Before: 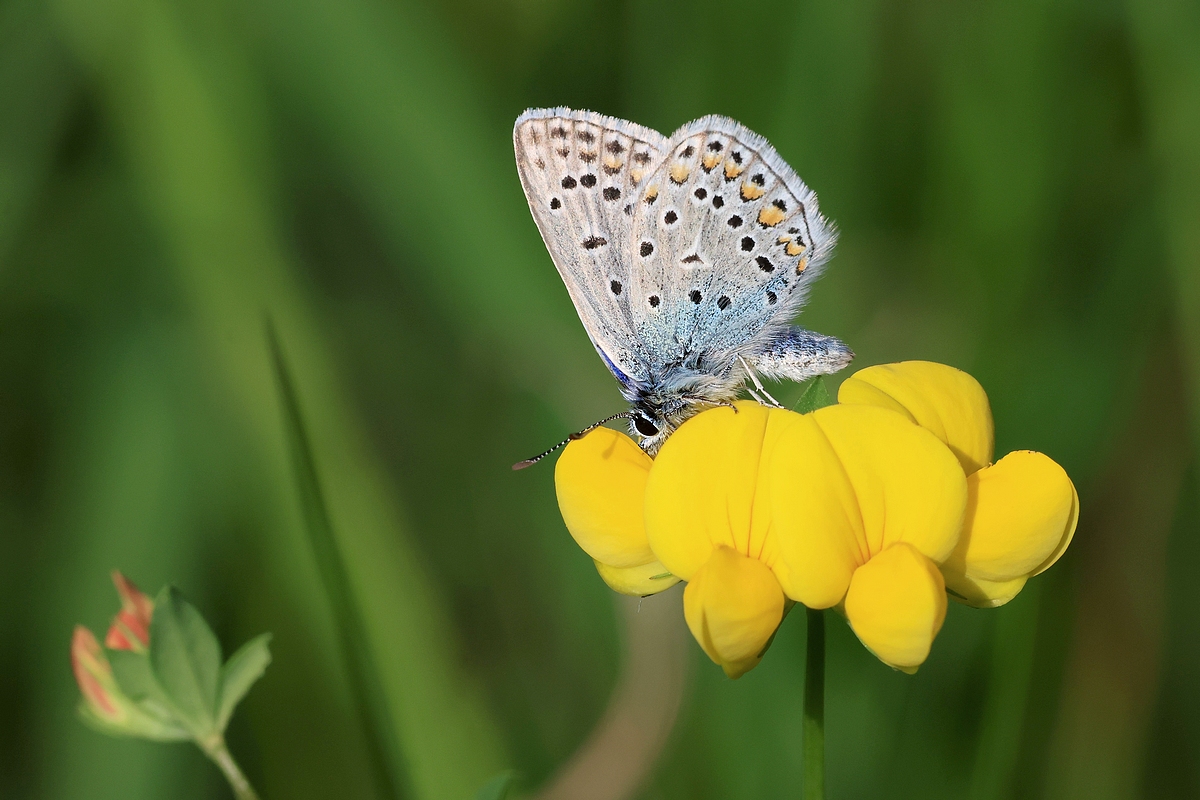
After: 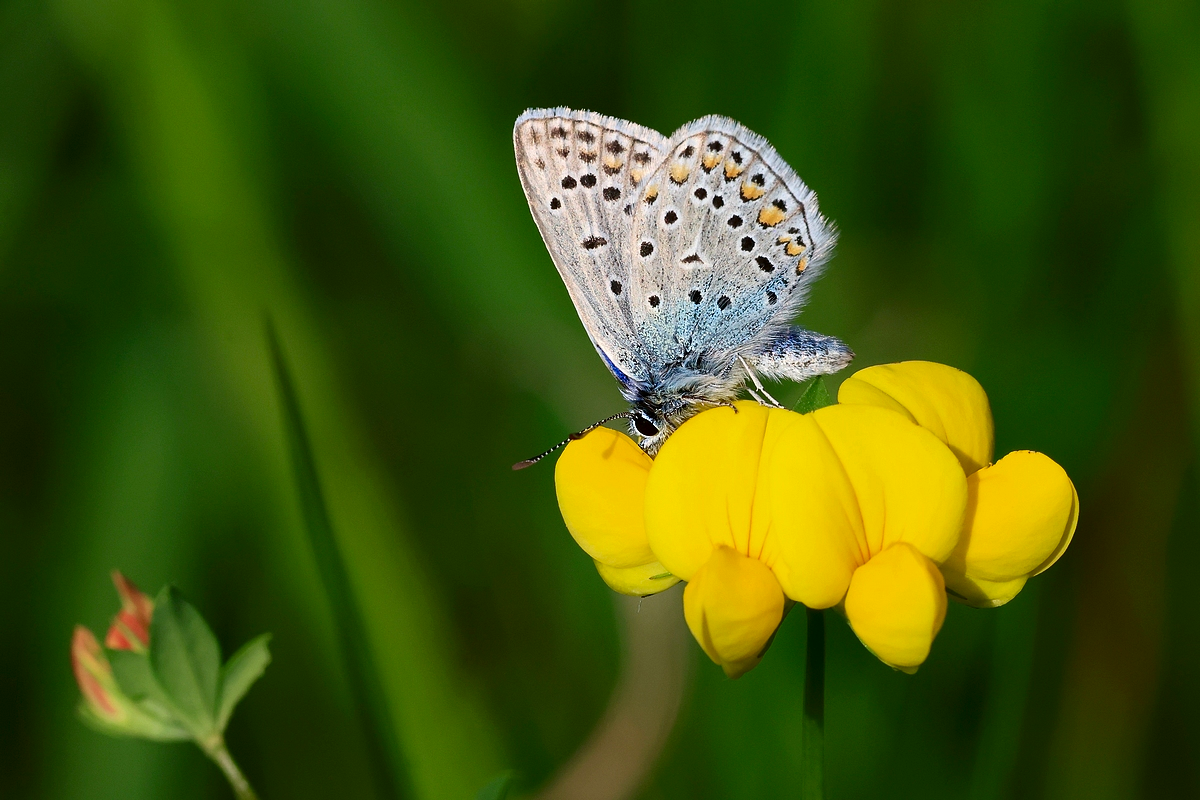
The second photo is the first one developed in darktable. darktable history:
contrast brightness saturation: contrast 0.12, brightness -0.123, saturation 0.199
